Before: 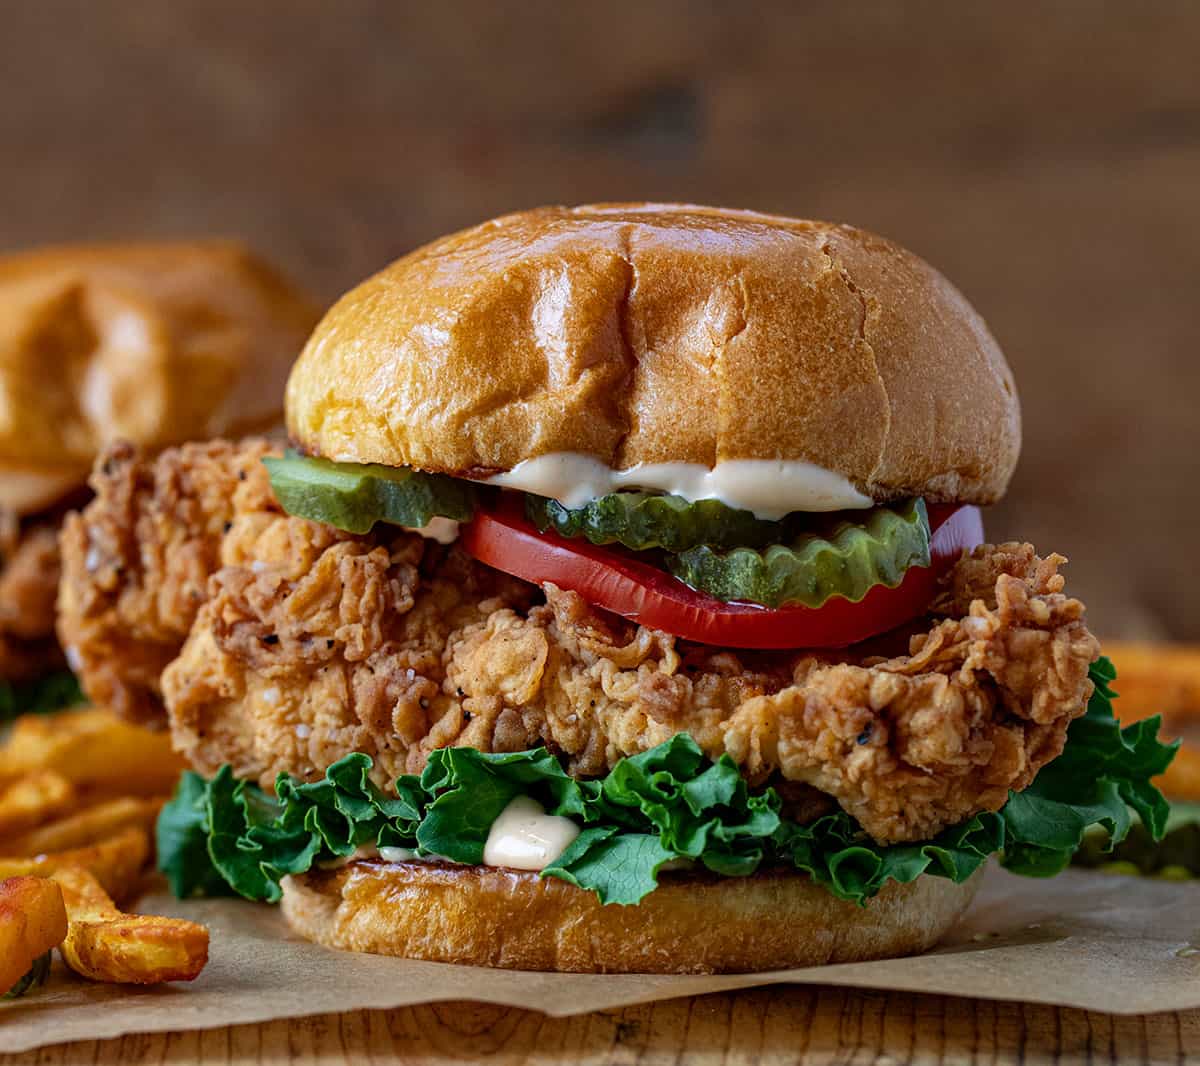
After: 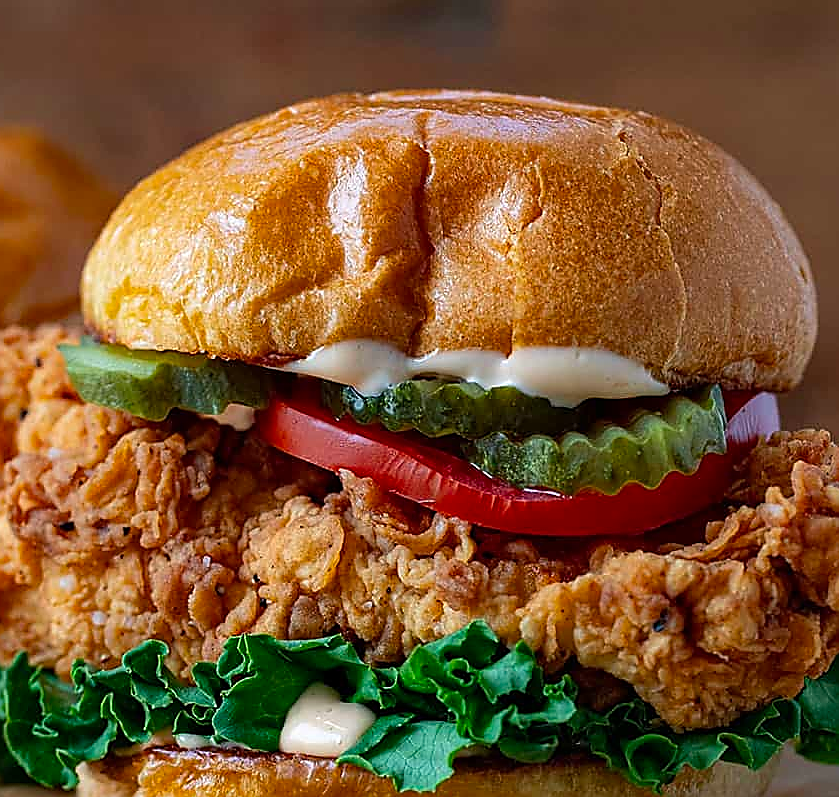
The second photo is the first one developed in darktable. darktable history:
sharpen: radius 1.4, amount 1.25, threshold 0.7
crop and rotate: left 17.046%, top 10.659%, right 12.989%, bottom 14.553%
